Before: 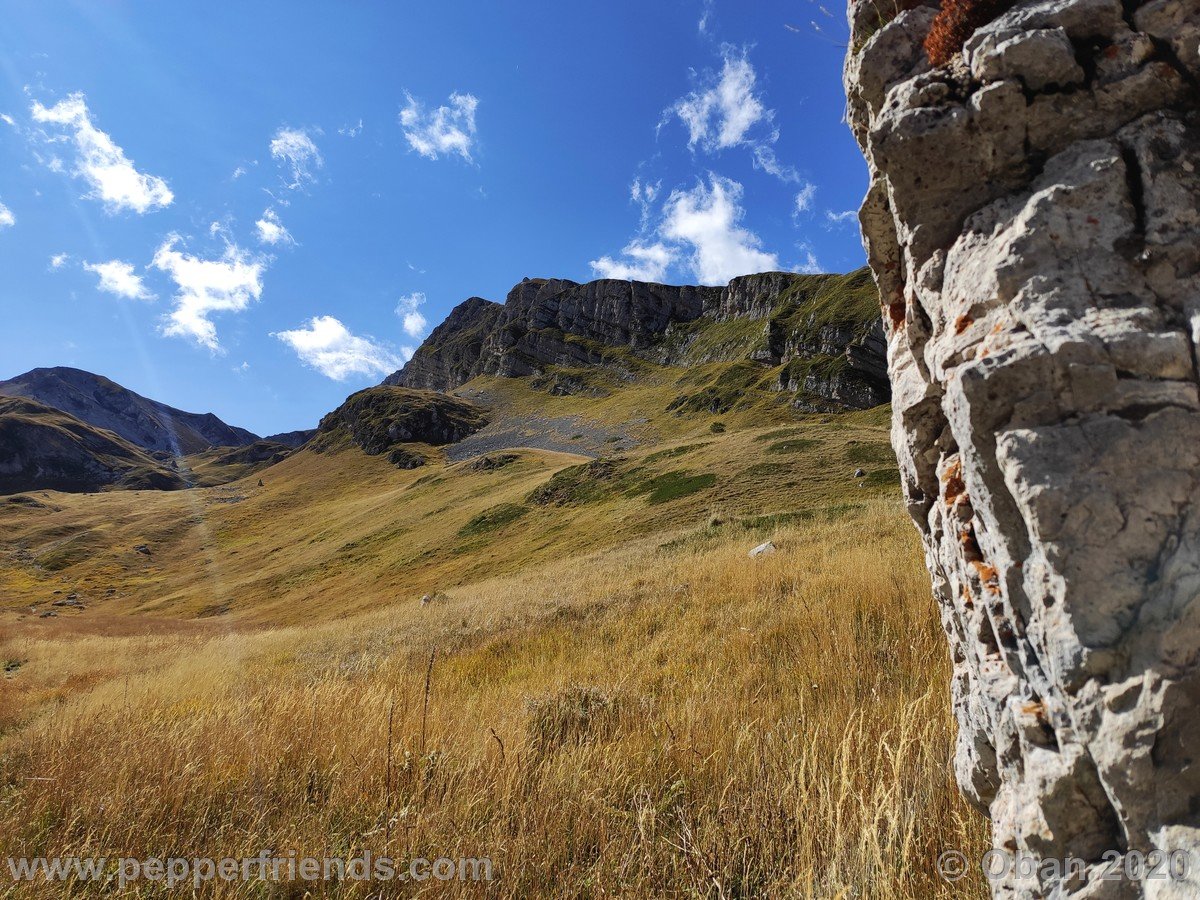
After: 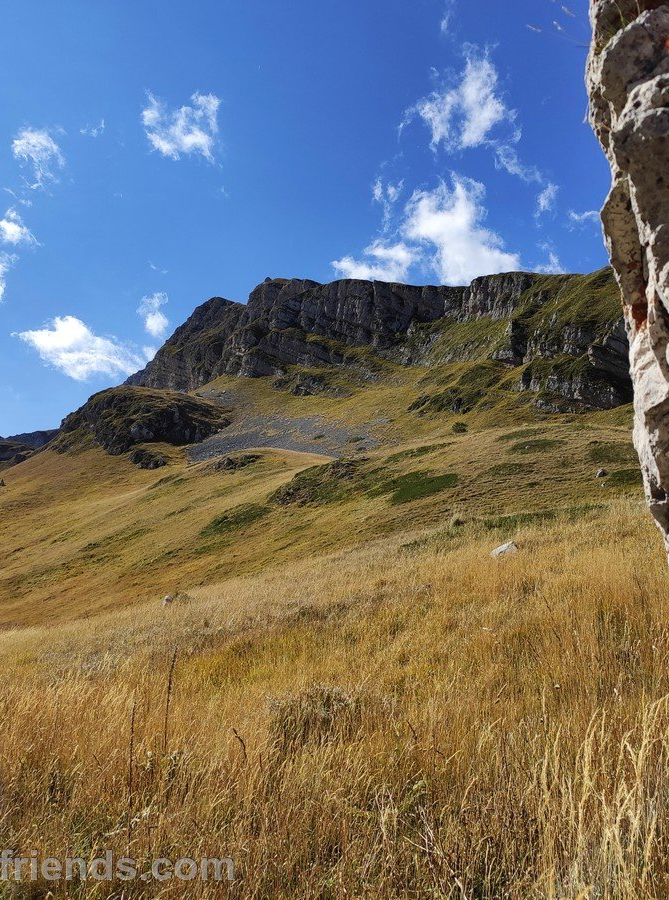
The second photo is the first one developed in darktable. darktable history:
shadows and highlights: shadows 29.58, highlights -30.26, low approximation 0.01, soften with gaussian
crop: left 21.563%, right 22.609%
